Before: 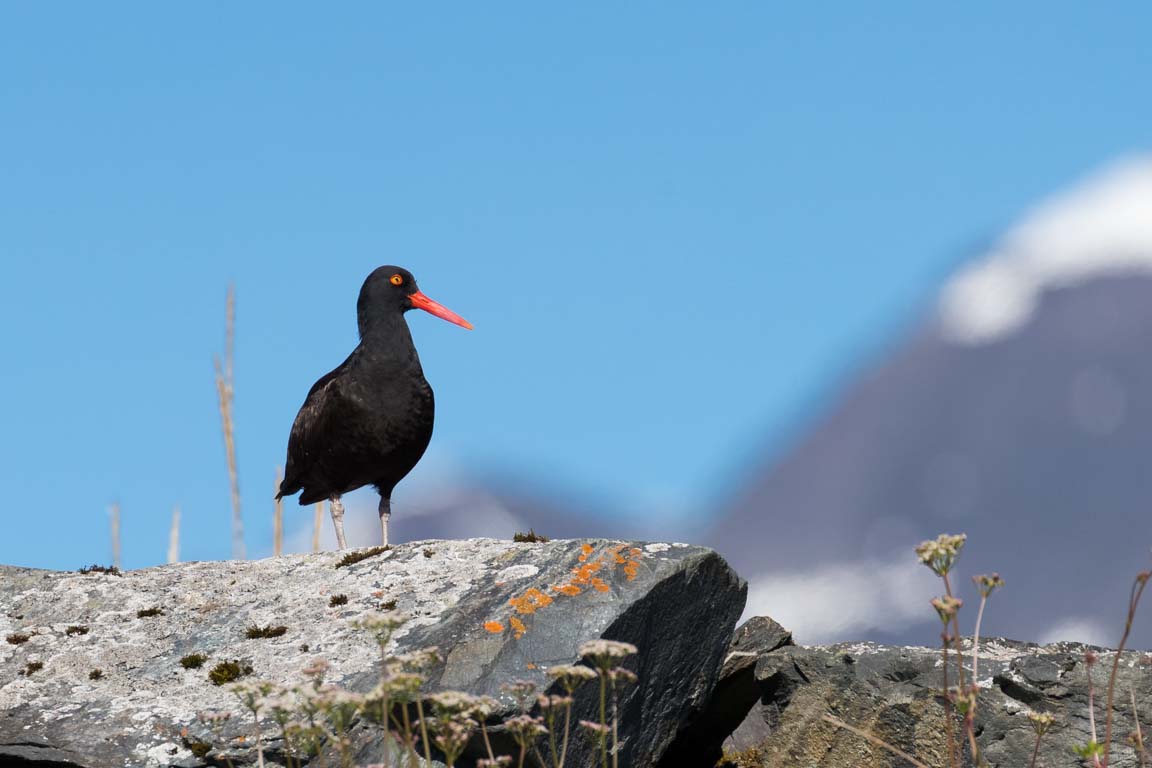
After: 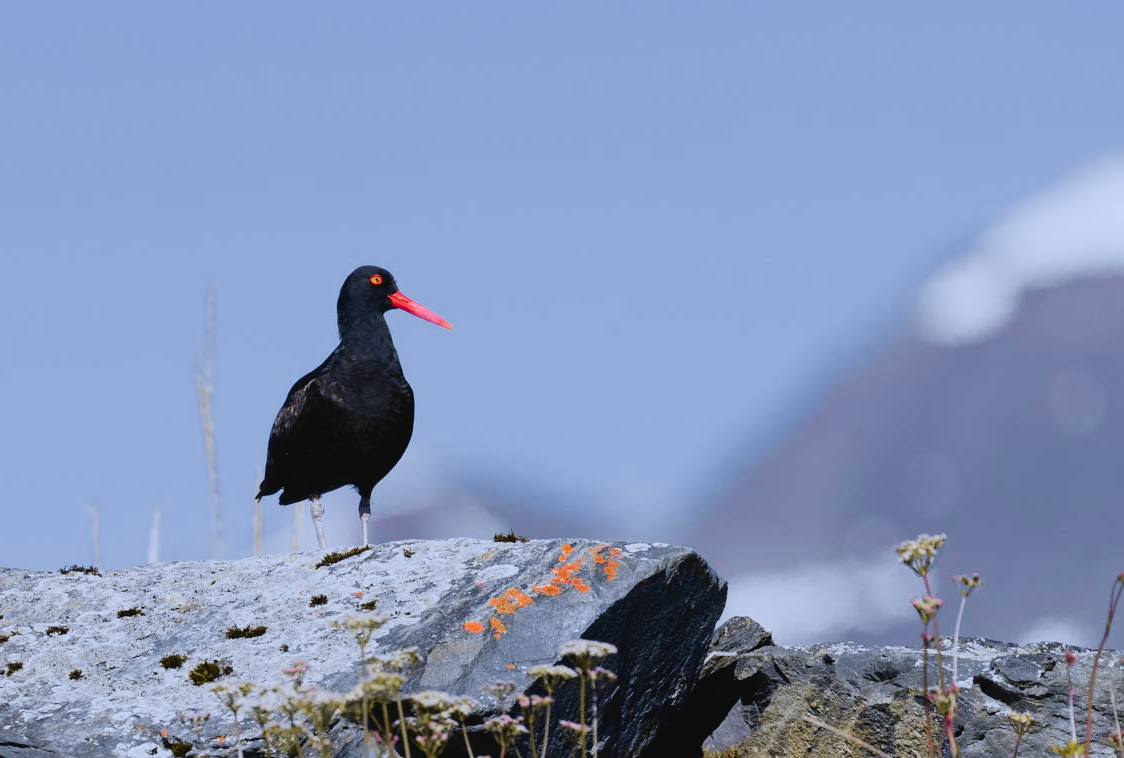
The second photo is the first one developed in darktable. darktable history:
crop and rotate: left 1.774%, right 0.633%, bottom 1.28%
tone curve: curves: ch0 [(0, 0.036) (0.119, 0.115) (0.466, 0.498) (0.715, 0.767) (0.817, 0.865) (1, 0.998)]; ch1 [(0, 0) (0.377, 0.424) (0.442, 0.491) (0.487, 0.498) (0.514, 0.512) (0.536, 0.577) (0.66, 0.724) (1, 1)]; ch2 [(0, 0) (0.38, 0.405) (0.463, 0.443) (0.492, 0.486) (0.526, 0.541) (0.578, 0.598) (1, 1)], color space Lab, independent channels, preserve colors none
white balance: red 0.948, green 1.02, blue 1.176
filmic rgb: black relative exposure -7.32 EV, white relative exposure 5.09 EV, hardness 3.2
